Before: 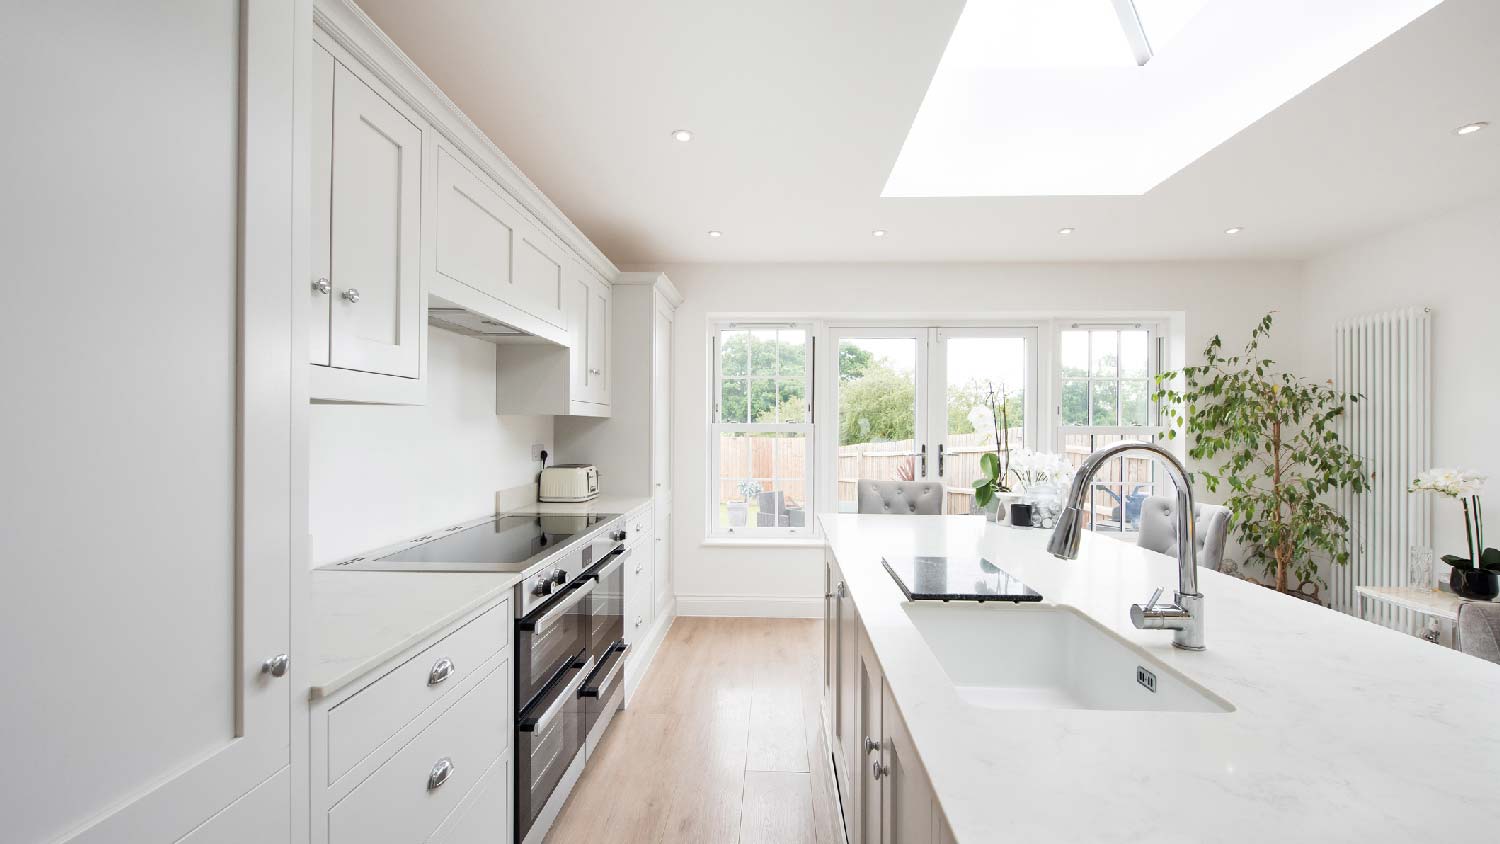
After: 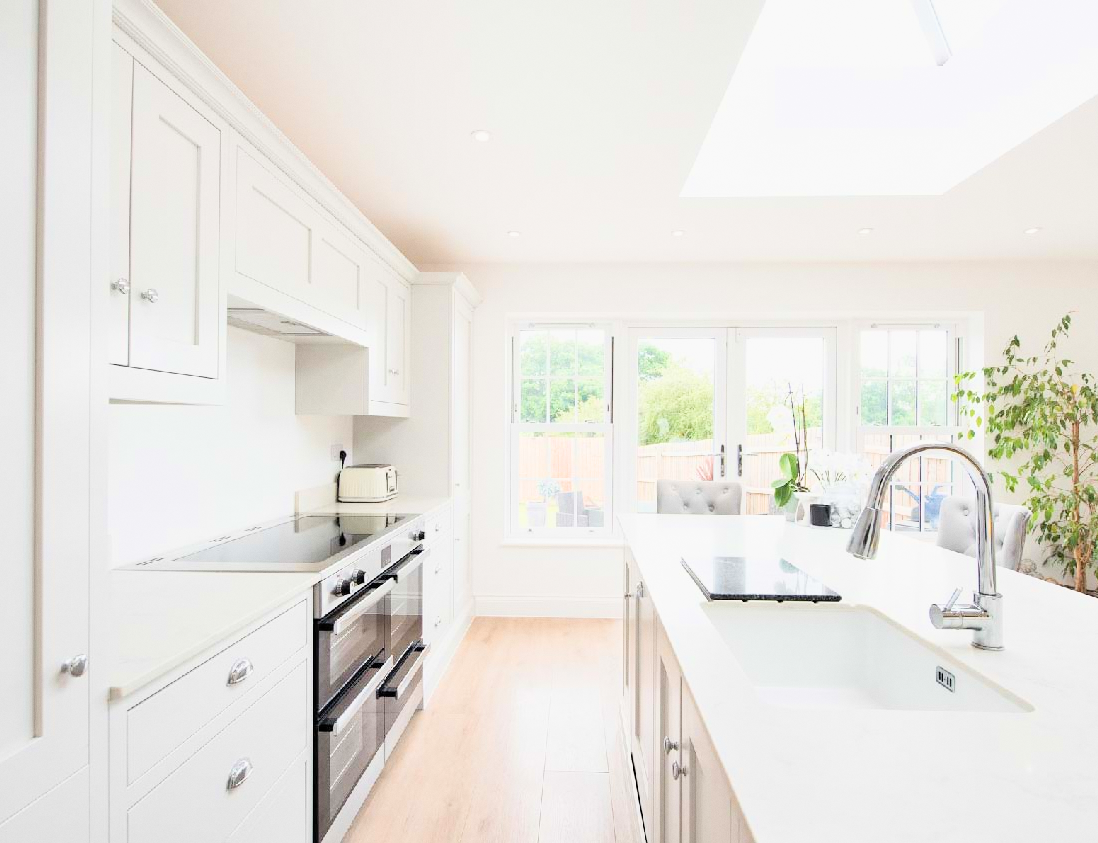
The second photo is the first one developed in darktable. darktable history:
filmic rgb: black relative exposure -7.65 EV, white relative exposure 4.56 EV, hardness 3.61, color science v6 (2022)
crop: left 13.443%, right 13.31%
grain: coarseness 0.09 ISO, strength 10%
exposure: black level correction 0, exposure 1.388 EV, compensate exposure bias true, compensate highlight preservation false
